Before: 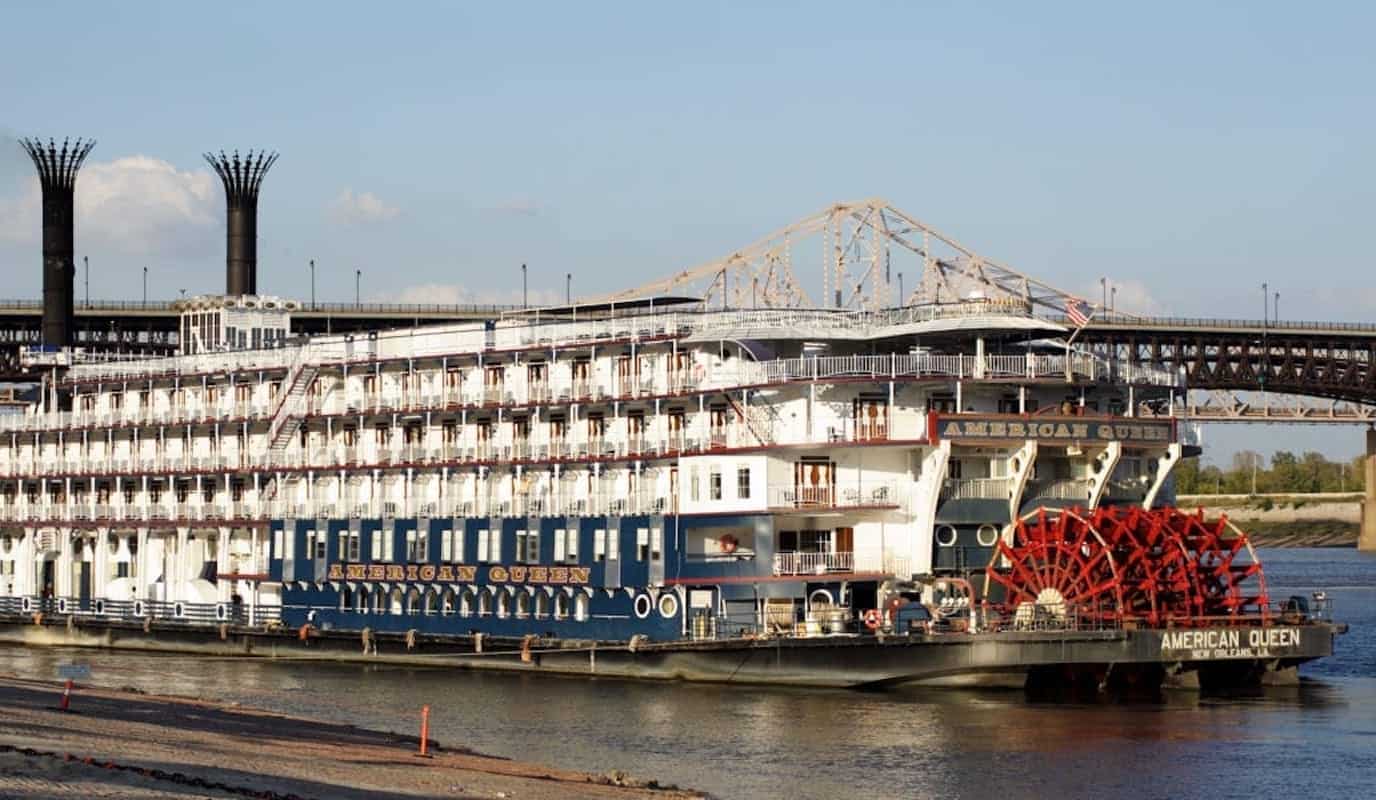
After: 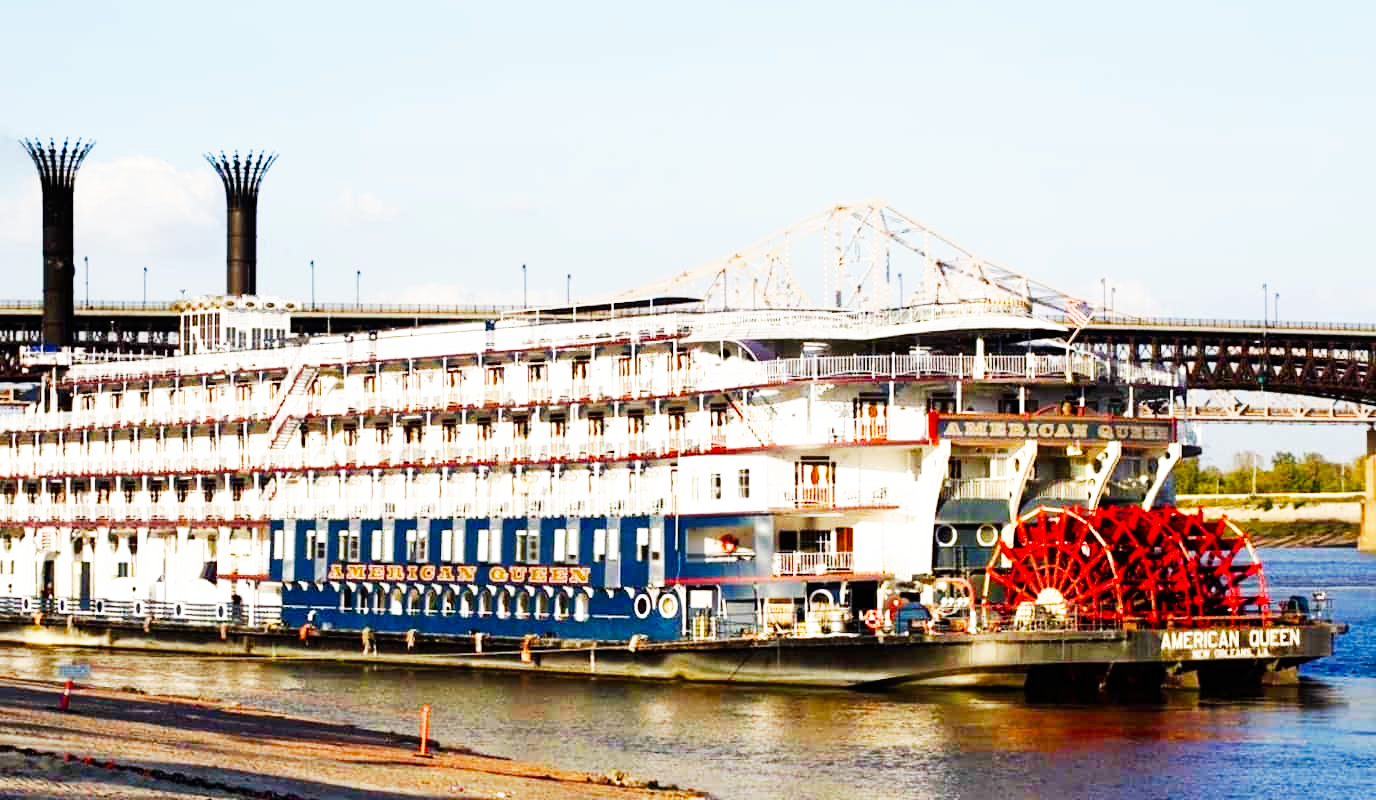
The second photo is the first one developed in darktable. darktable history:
color balance rgb: perceptual saturation grading › global saturation 20%, perceptual saturation grading › highlights -25%, perceptual saturation grading › shadows 50%
base curve: curves: ch0 [(0, 0) (0.007, 0.004) (0.027, 0.03) (0.046, 0.07) (0.207, 0.54) (0.442, 0.872) (0.673, 0.972) (1, 1)], preserve colors none
